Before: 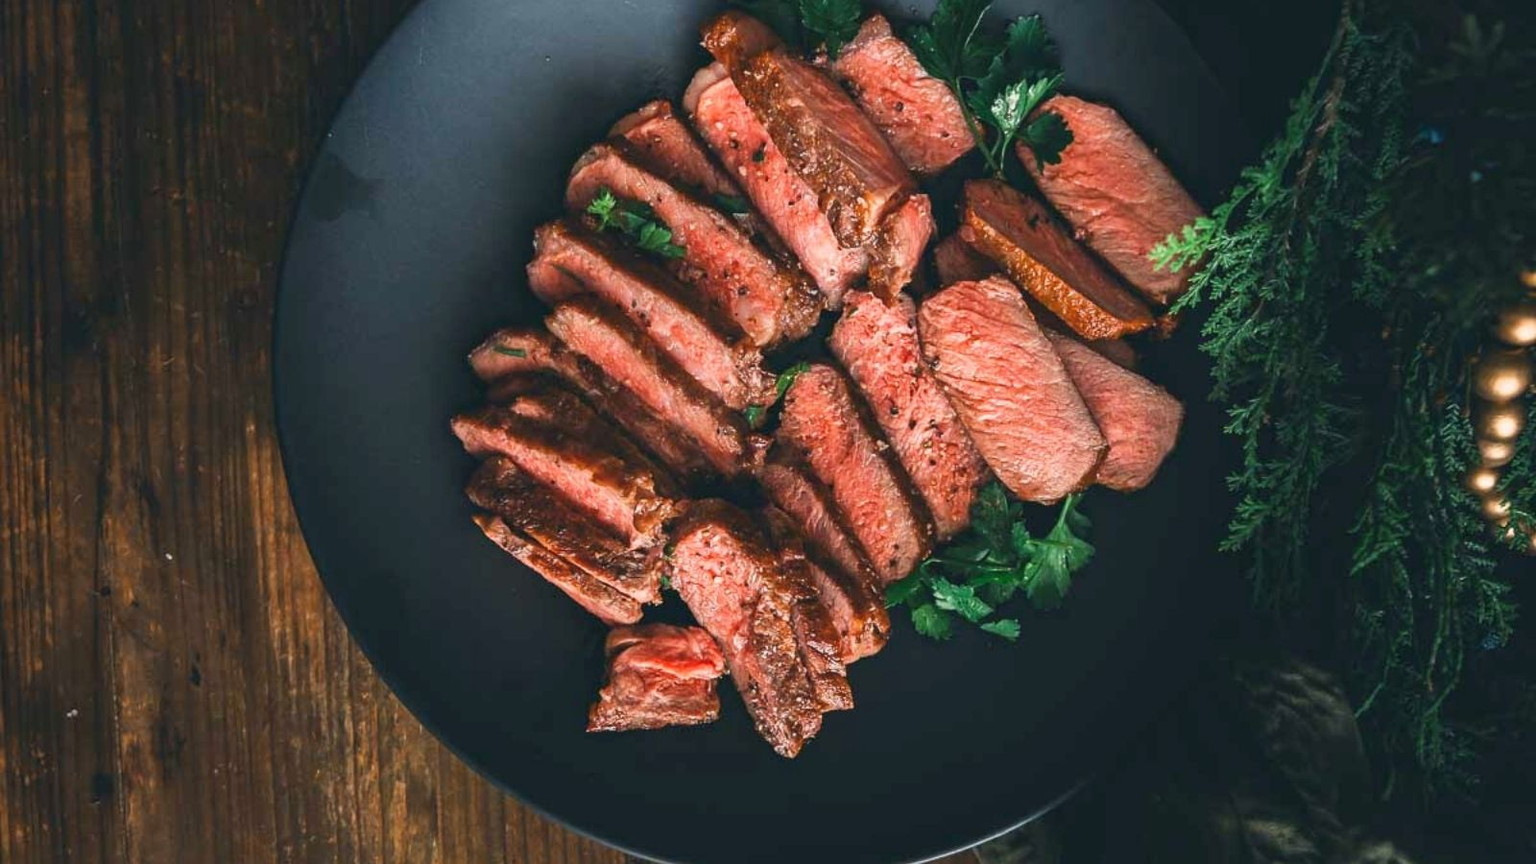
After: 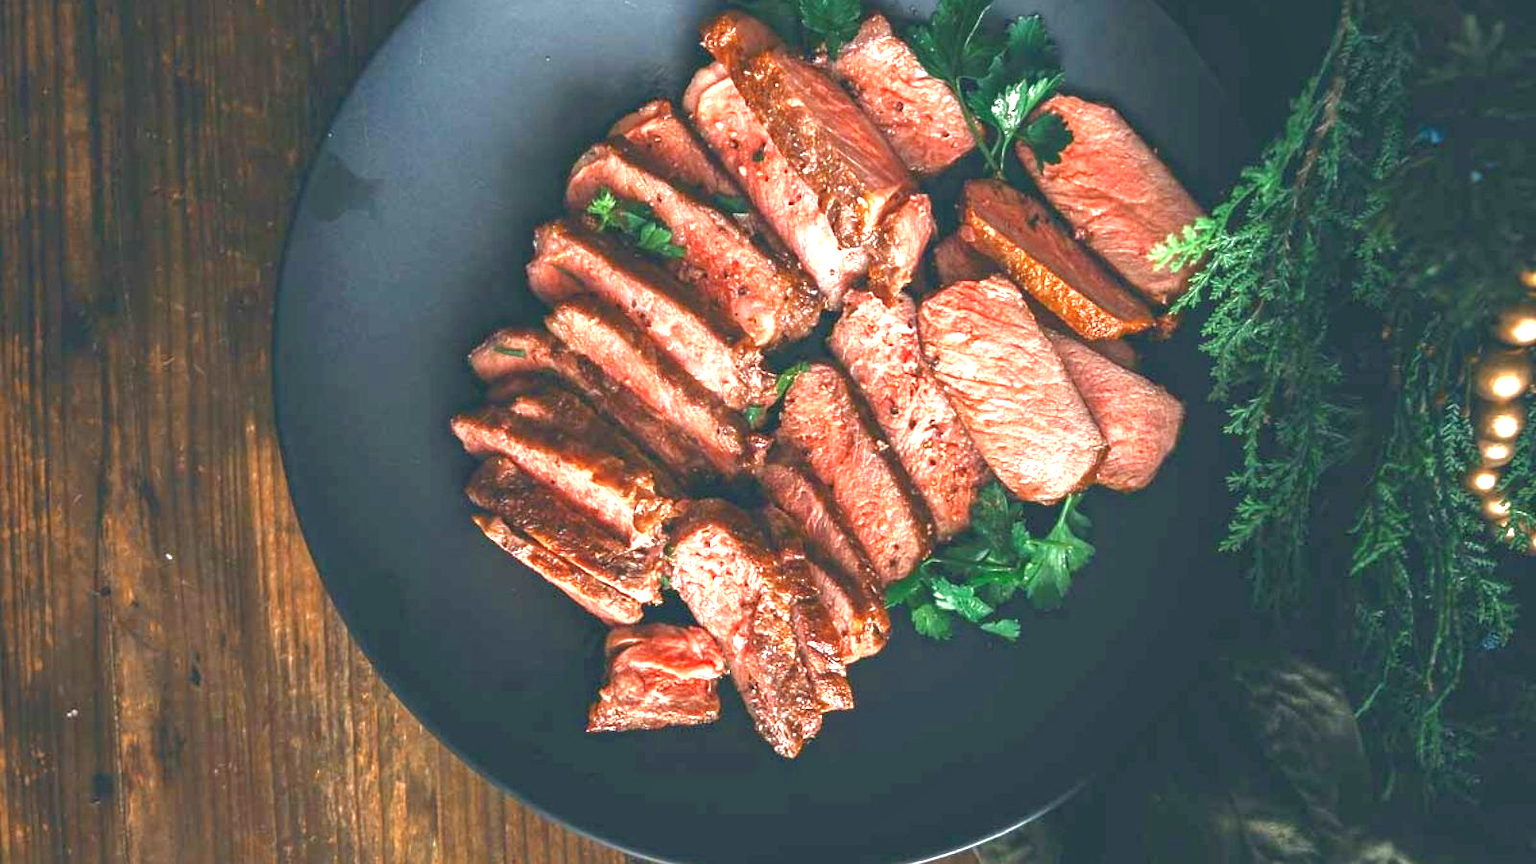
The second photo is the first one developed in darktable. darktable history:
local contrast: highlights 107%, shadows 101%, detail 119%, midtone range 0.2
tone equalizer: -8 EV 0.286 EV, -7 EV 0.437 EV, -6 EV 0.455 EV, -5 EV 0.222 EV, -3 EV -0.247 EV, -2 EV -0.446 EV, -1 EV -0.436 EV, +0 EV -0.228 EV, edges refinement/feathering 500, mask exposure compensation -1.57 EV, preserve details no
exposure: exposure 1.485 EV, compensate exposure bias true, compensate highlight preservation false
color correction: highlights b* 0.023
